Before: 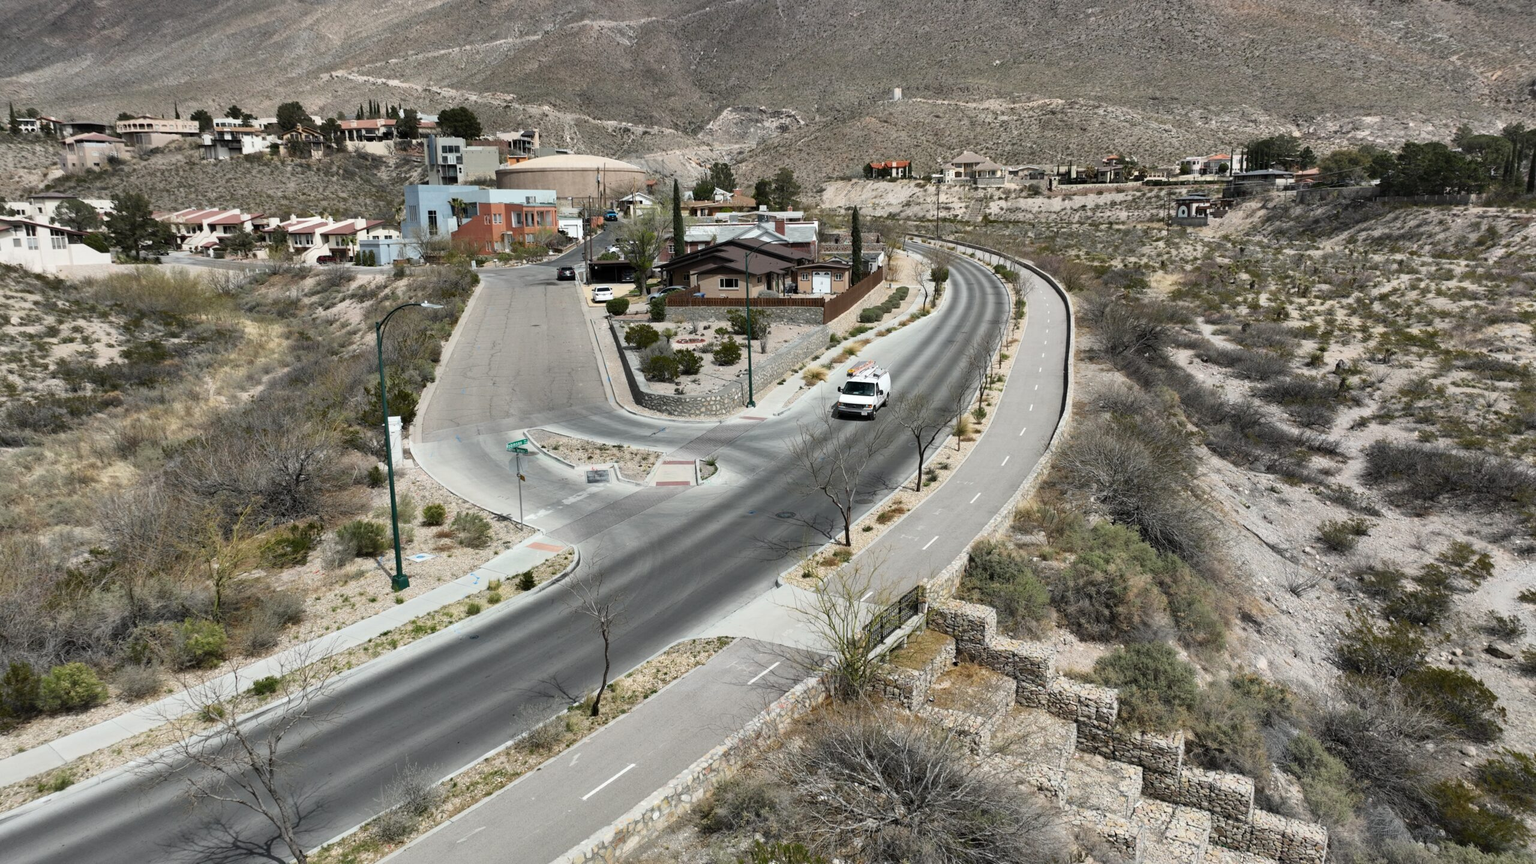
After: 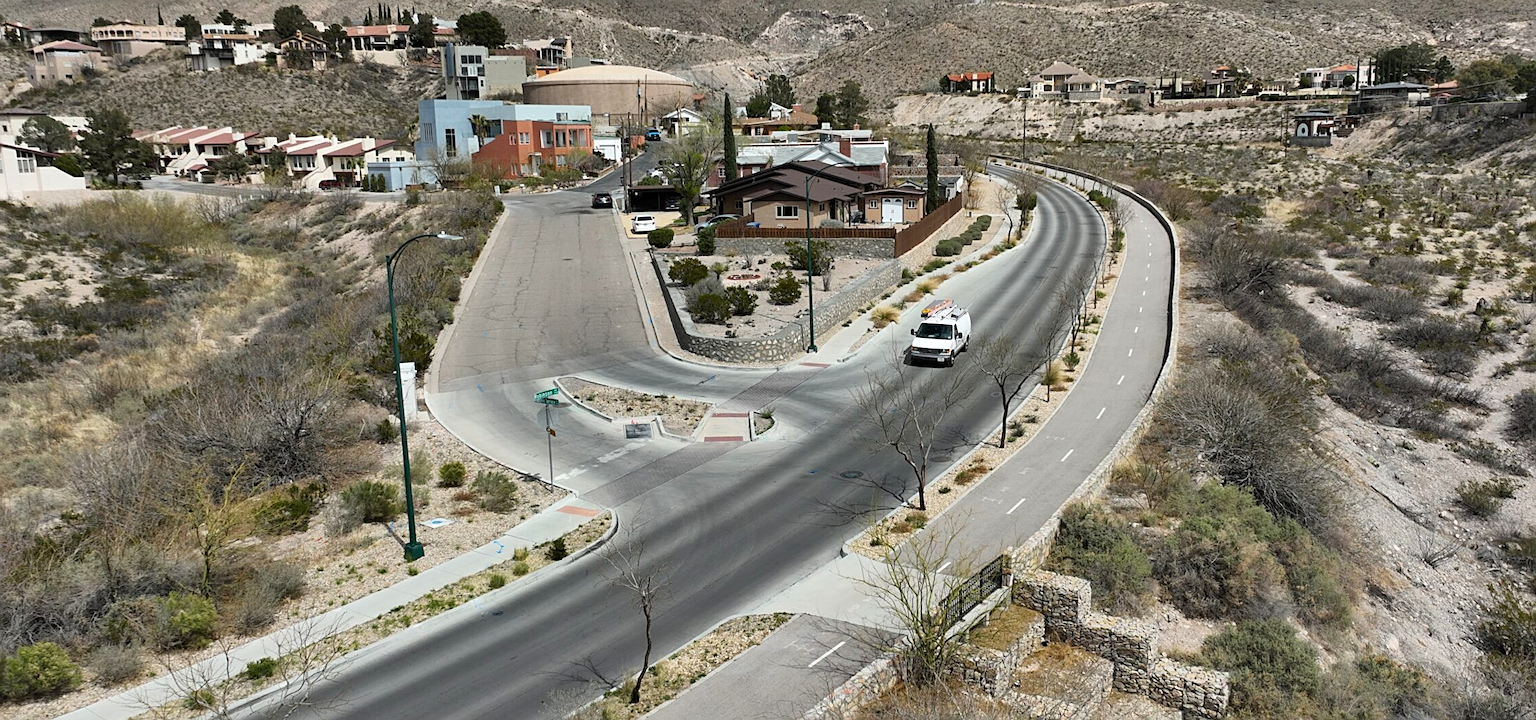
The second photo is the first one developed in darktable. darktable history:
shadows and highlights: soften with gaussian
color balance rgb: linear chroma grading › global chroma 0.901%, perceptual saturation grading › global saturation 0.797%, global vibrance 24.191%
crop and rotate: left 2.357%, top 11.31%, right 9.584%, bottom 15.28%
sharpen: on, module defaults
